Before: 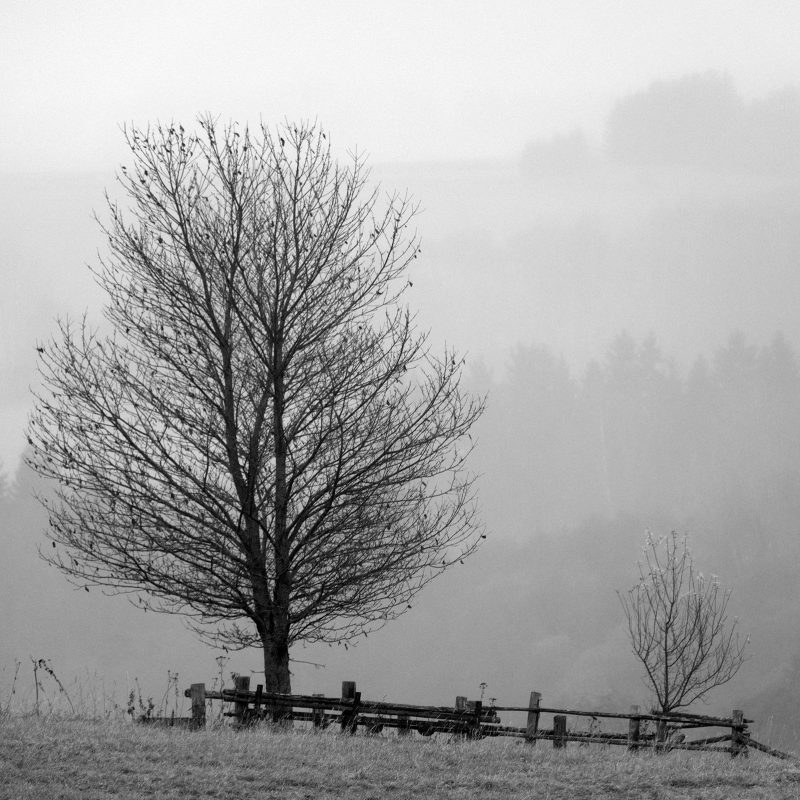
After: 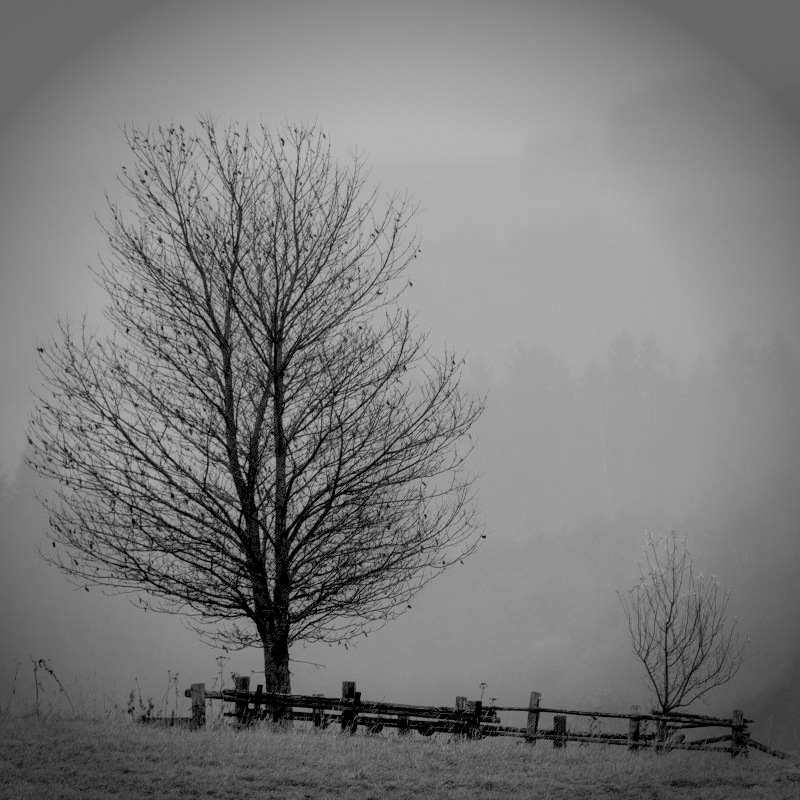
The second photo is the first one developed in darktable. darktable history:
local contrast: on, module defaults
vignetting: fall-off start 75%, brightness -0.692, width/height ratio 1.084
filmic rgb: black relative exposure -7 EV, white relative exposure 6 EV, threshold 3 EV, target black luminance 0%, hardness 2.73, latitude 61.22%, contrast 0.691, highlights saturation mix 10%, shadows ↔ highlights balance -0.073%, preserve chrominance no, color science v4 (2020), iterations of high-quality reconstruction 10, contrast in shadows soft, contrast in highlights soft, enable highlight reconstruction true
